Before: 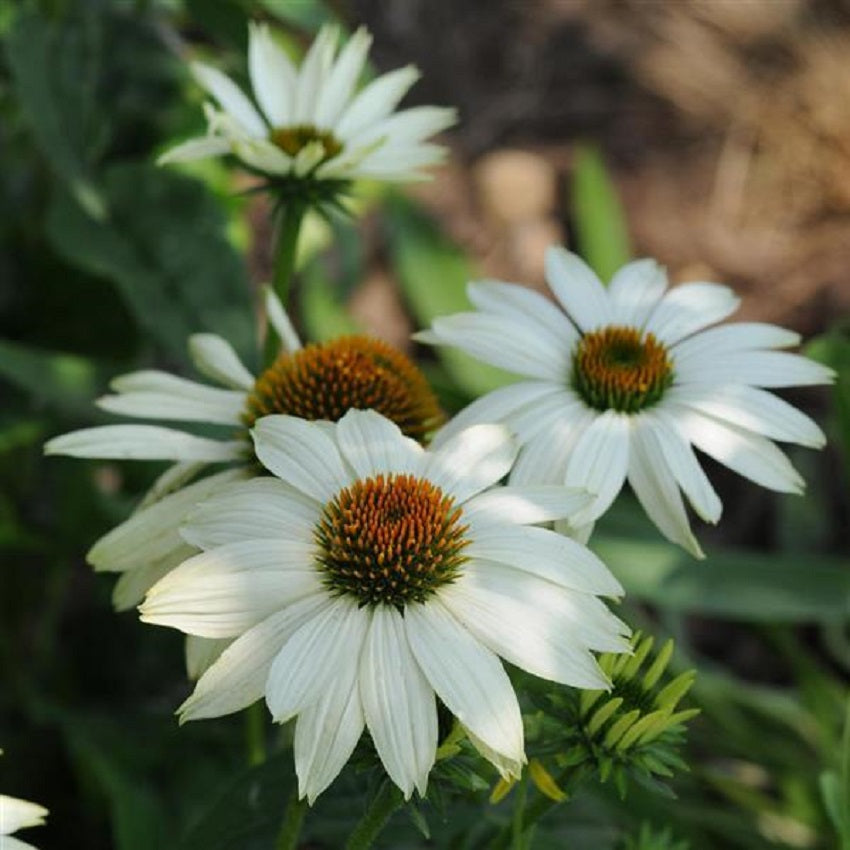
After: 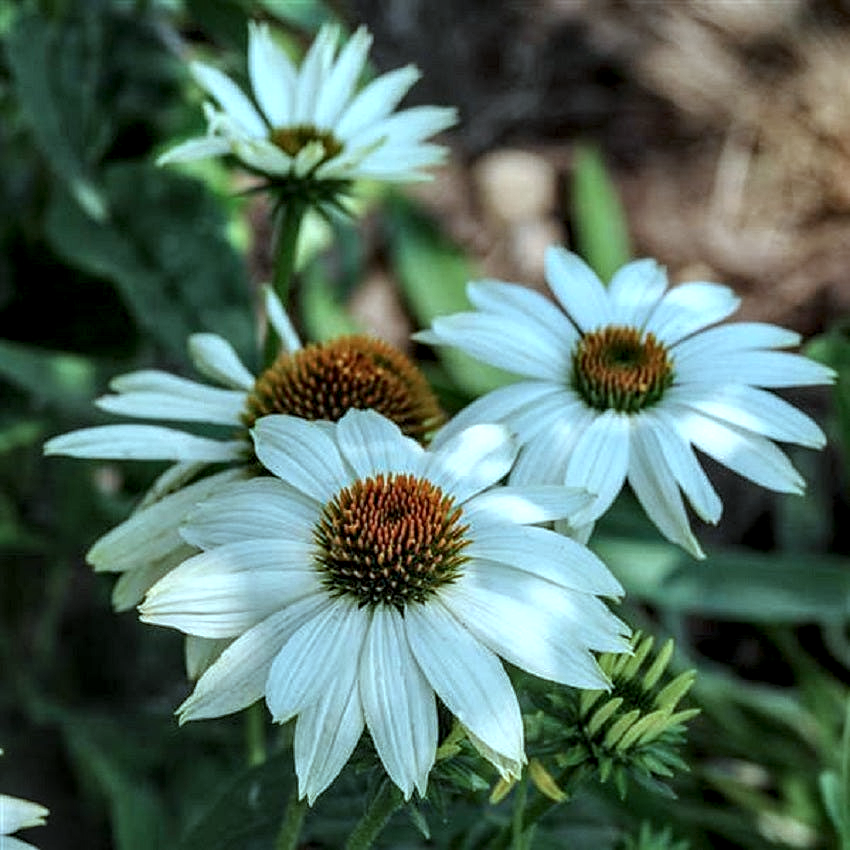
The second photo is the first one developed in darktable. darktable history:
color correction: highlights a* -10.69, highlights b* -19.19
local contrast: highlights 0%, shadows 0%, detail 182%
sharpen: amount 0.2
